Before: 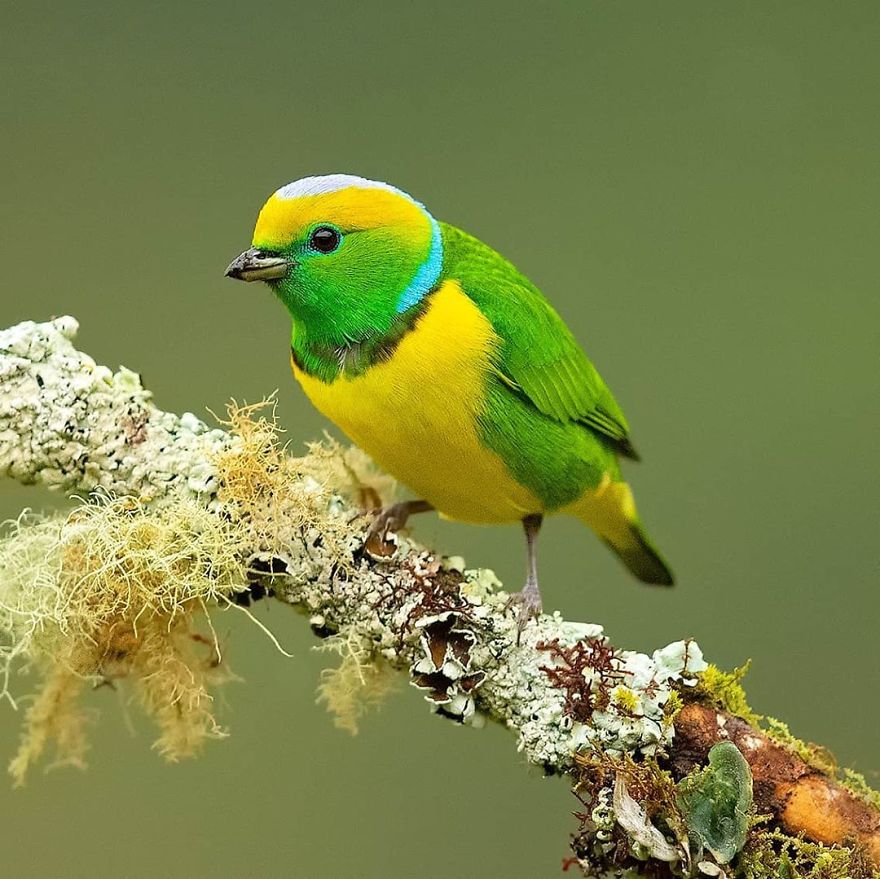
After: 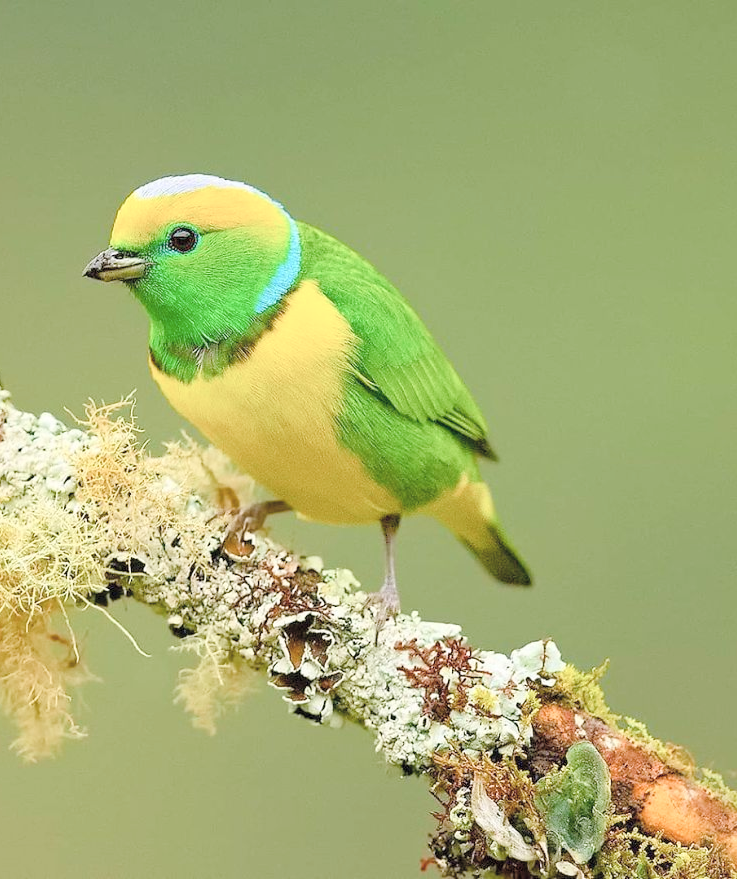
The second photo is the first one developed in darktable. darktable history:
crop: left 16.145%
global tonemap: drago (0.7, 100)
color balance rgb: shadows lift › chroma 1%, shadows lift › hue 113°, highlights gain › chroma 0.2%, highlights gain › hue 333°, perceptual saturation grading › global saturation 20%, perceptual saturation grading › highlights -50%, perceptual saturation grading › shadows 25%, contrast -10%
